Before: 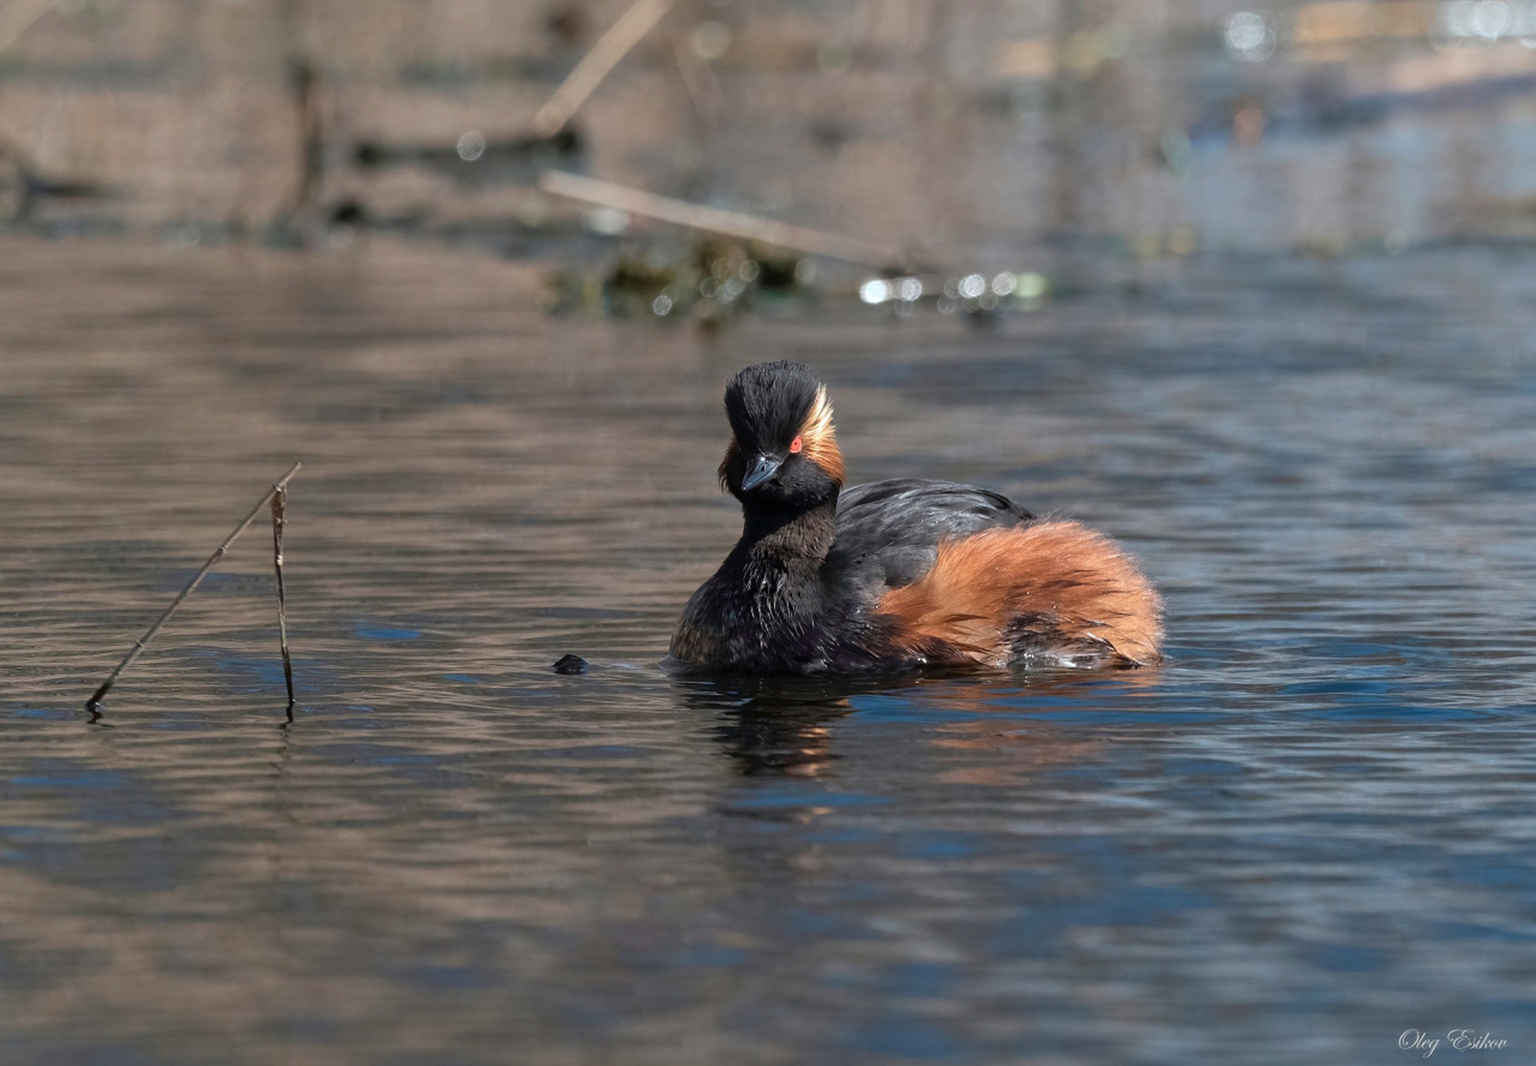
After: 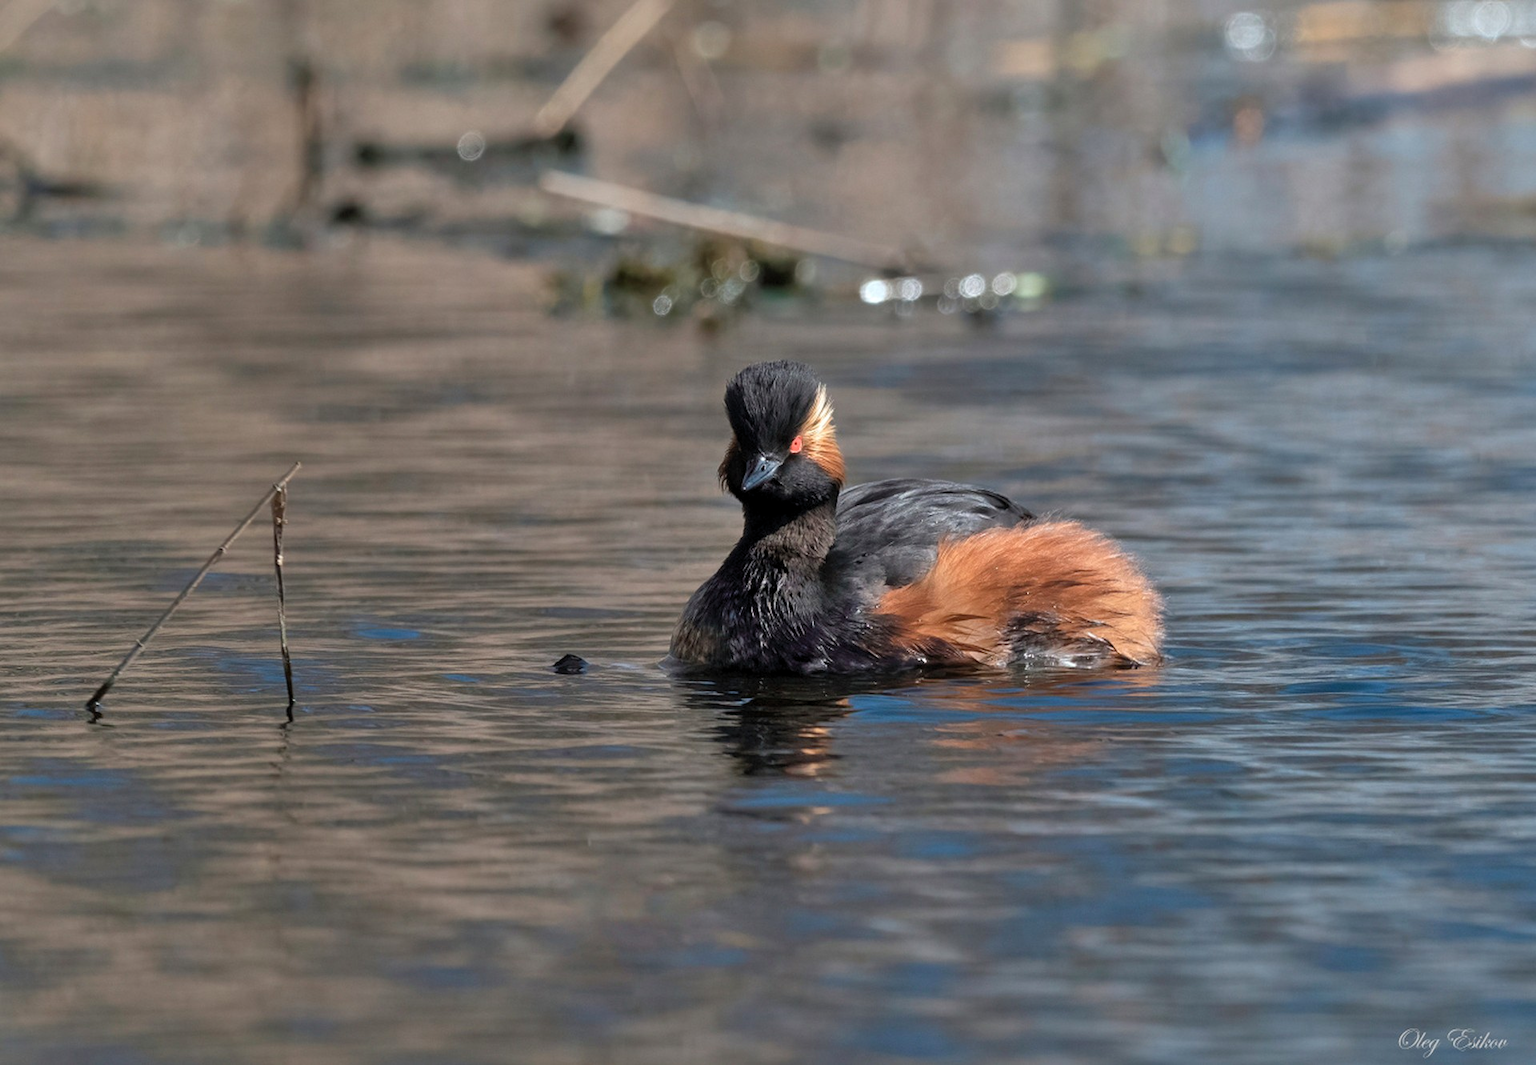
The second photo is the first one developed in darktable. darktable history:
levels: levels [0.018, 0.493, 1]
shadows and highlights: soften with gaussian
